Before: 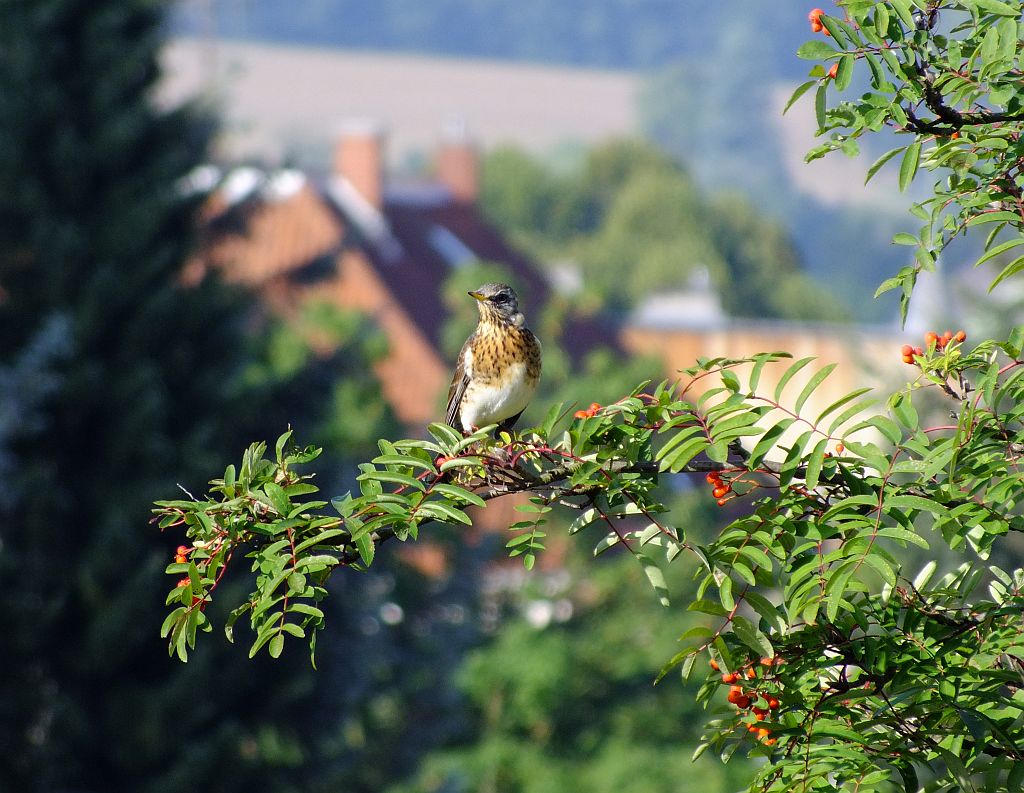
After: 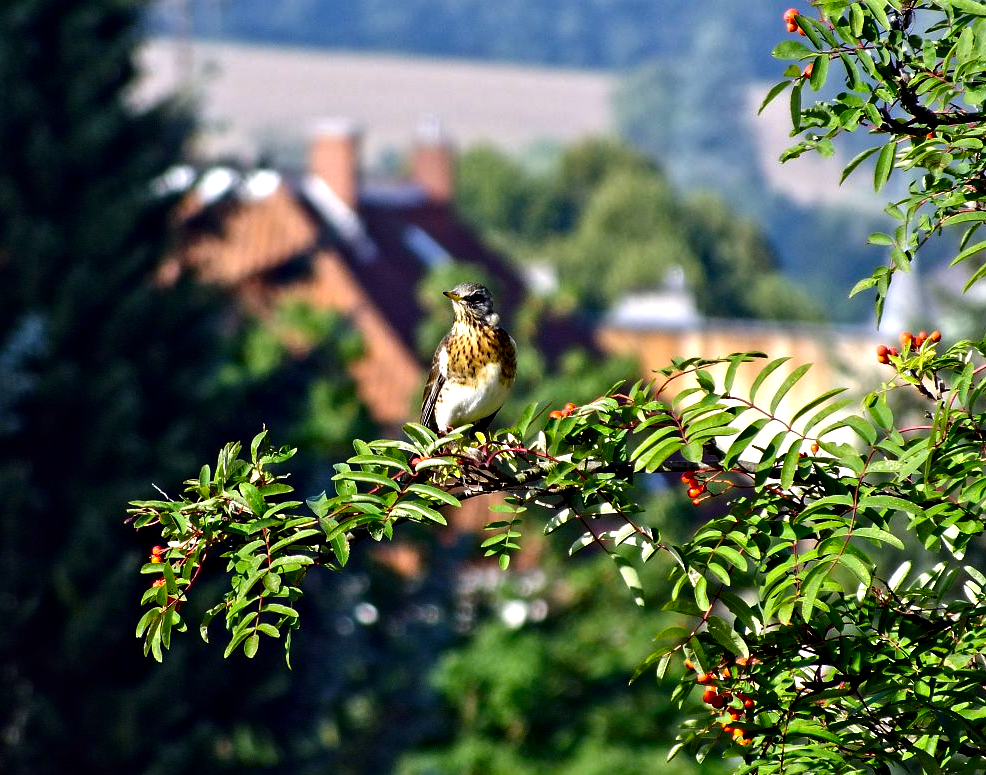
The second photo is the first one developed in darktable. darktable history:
crop and rotate: left 2.536%, right 1.107%, bottom 2.246%
color balance: lift [1, 1, 0.999, 1.001], gamma [1, 1.003, 1.005, 0.995], gain [1, 0.992, 0.988, 1.012], contrast 5%, output saturation 110%
contrast brightness saturation: contrast 0.07, brightness -0.13, saturation 0.06
contrast equalizer: y [[0.511, 0.558, 0.631, 0.632, 0.559, 0.512], [0.5 ×6], [0.507, 0.559, 0.627, 0.644, 0.647, 0.647], [0 ×6], [0 ×6]]
